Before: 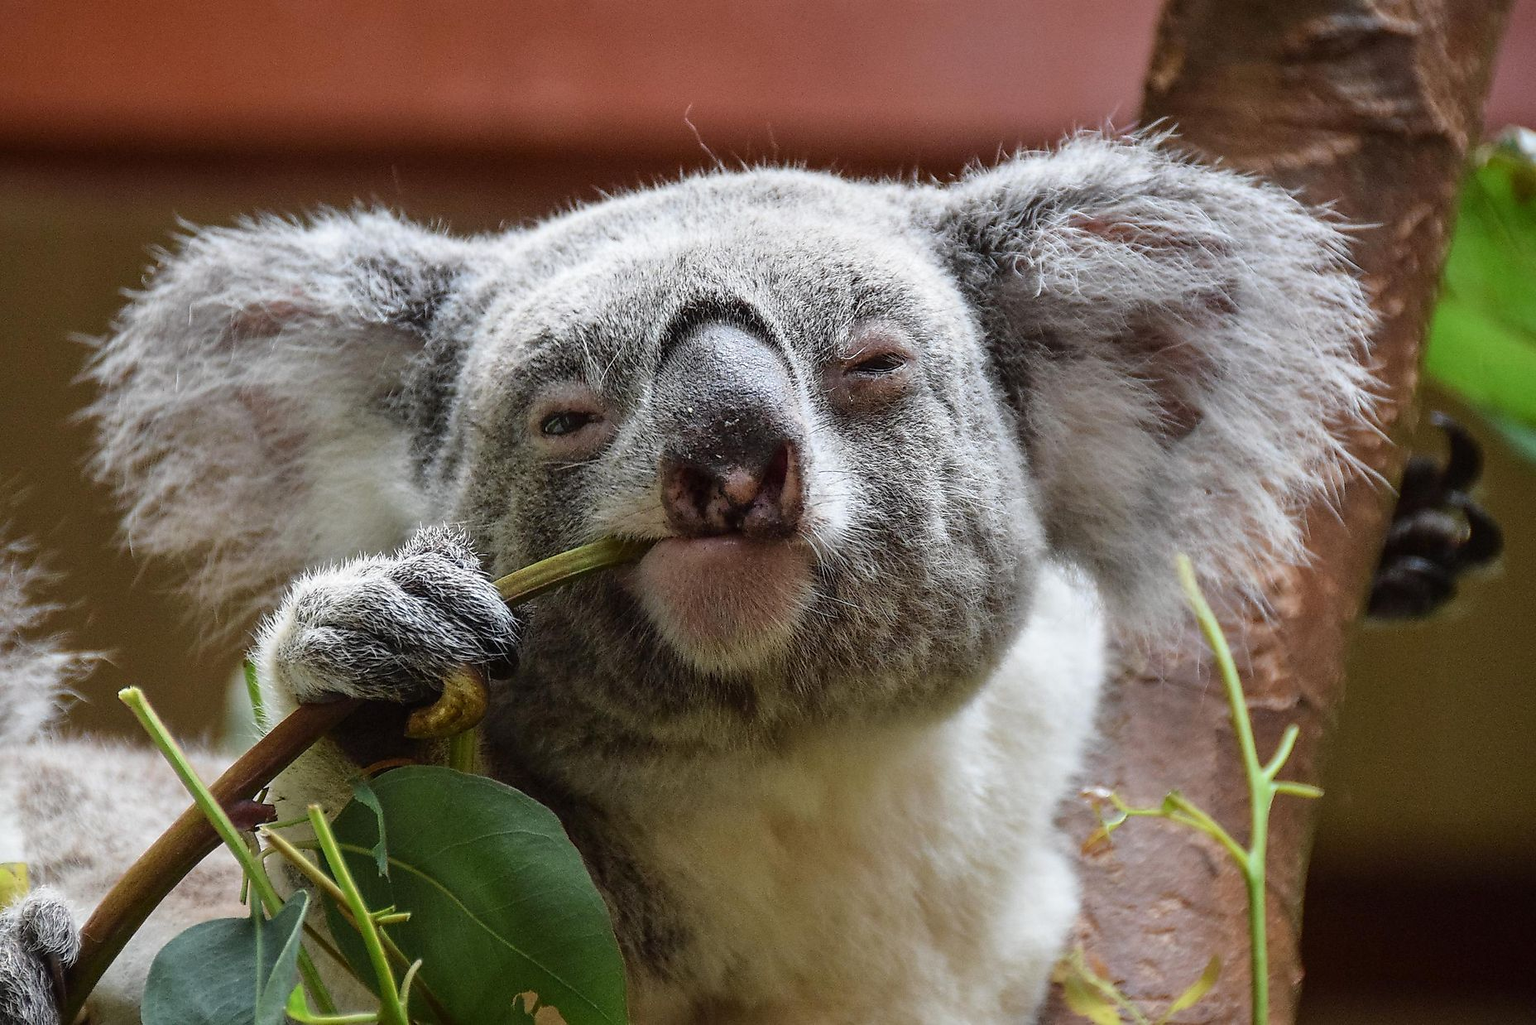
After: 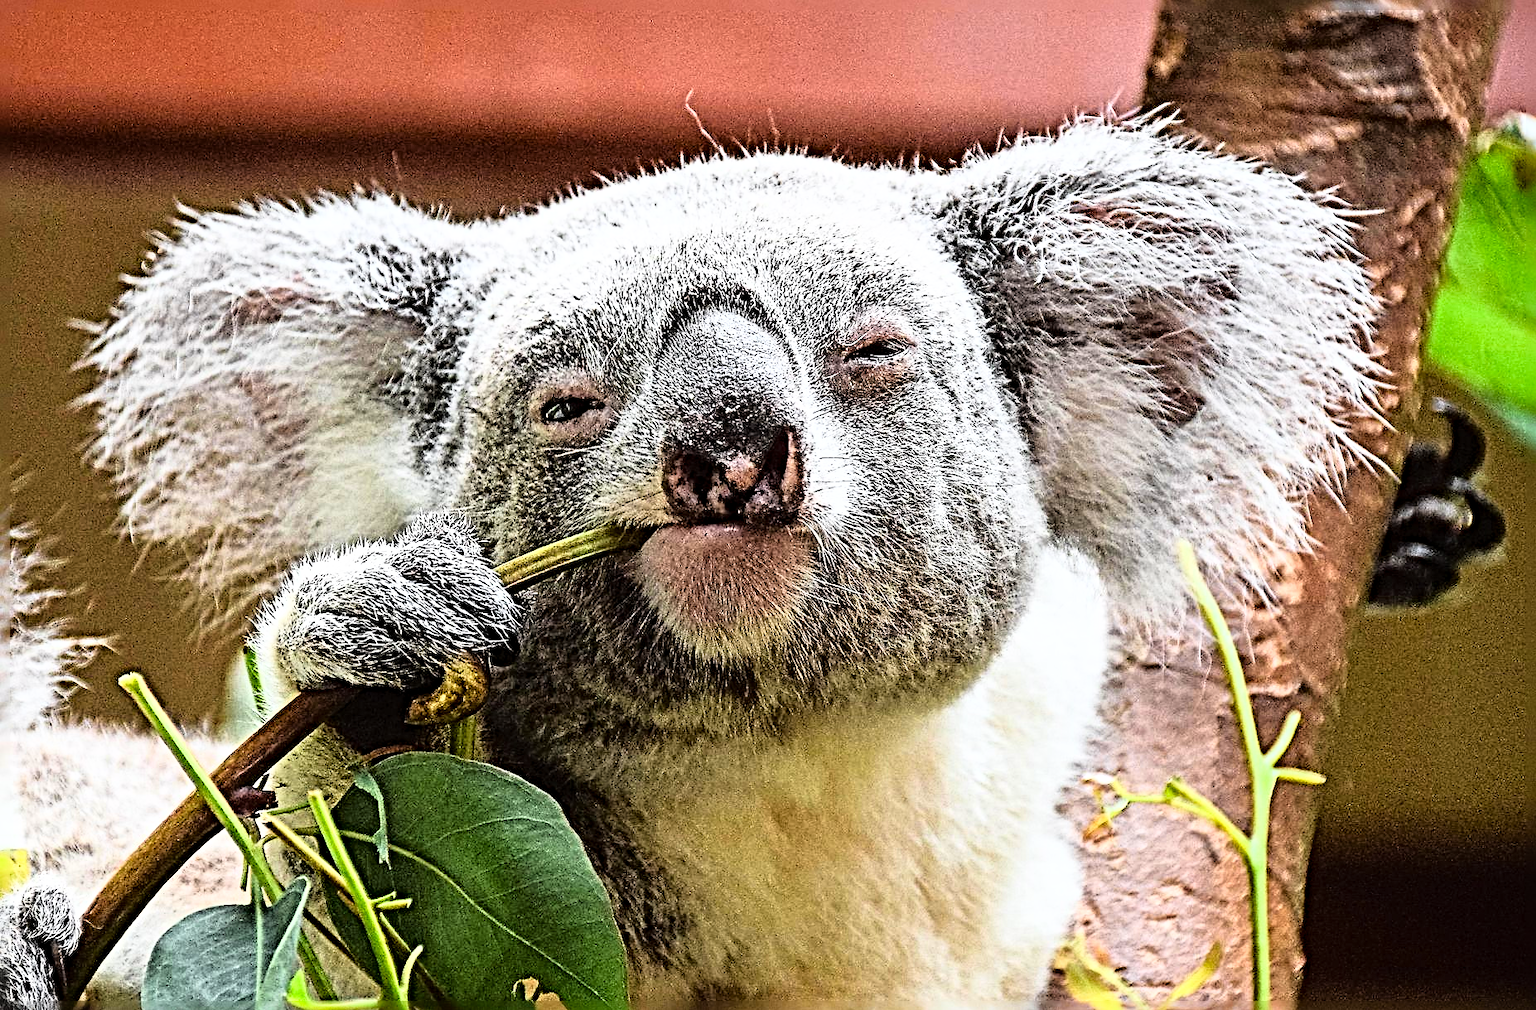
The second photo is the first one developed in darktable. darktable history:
crop: top 1.391%, right 0.082%
tone equalizer: -8 EV 0.04 EV, edges refinement/feathering 500, mask exposure compensation -1.57 EV, preserve details no
sharpen: radius 6.267, amount 1.784, threshold 0.118
base curve: curves: ch0 [(0, 0) (0.012, 0.01) (0.073, 0.168) (0.31, 0.711) (0.645, 0.957) (1, 1)]
color zones: curves: ch1 [(0.25, 0.61) (0.75, 0.248)]
